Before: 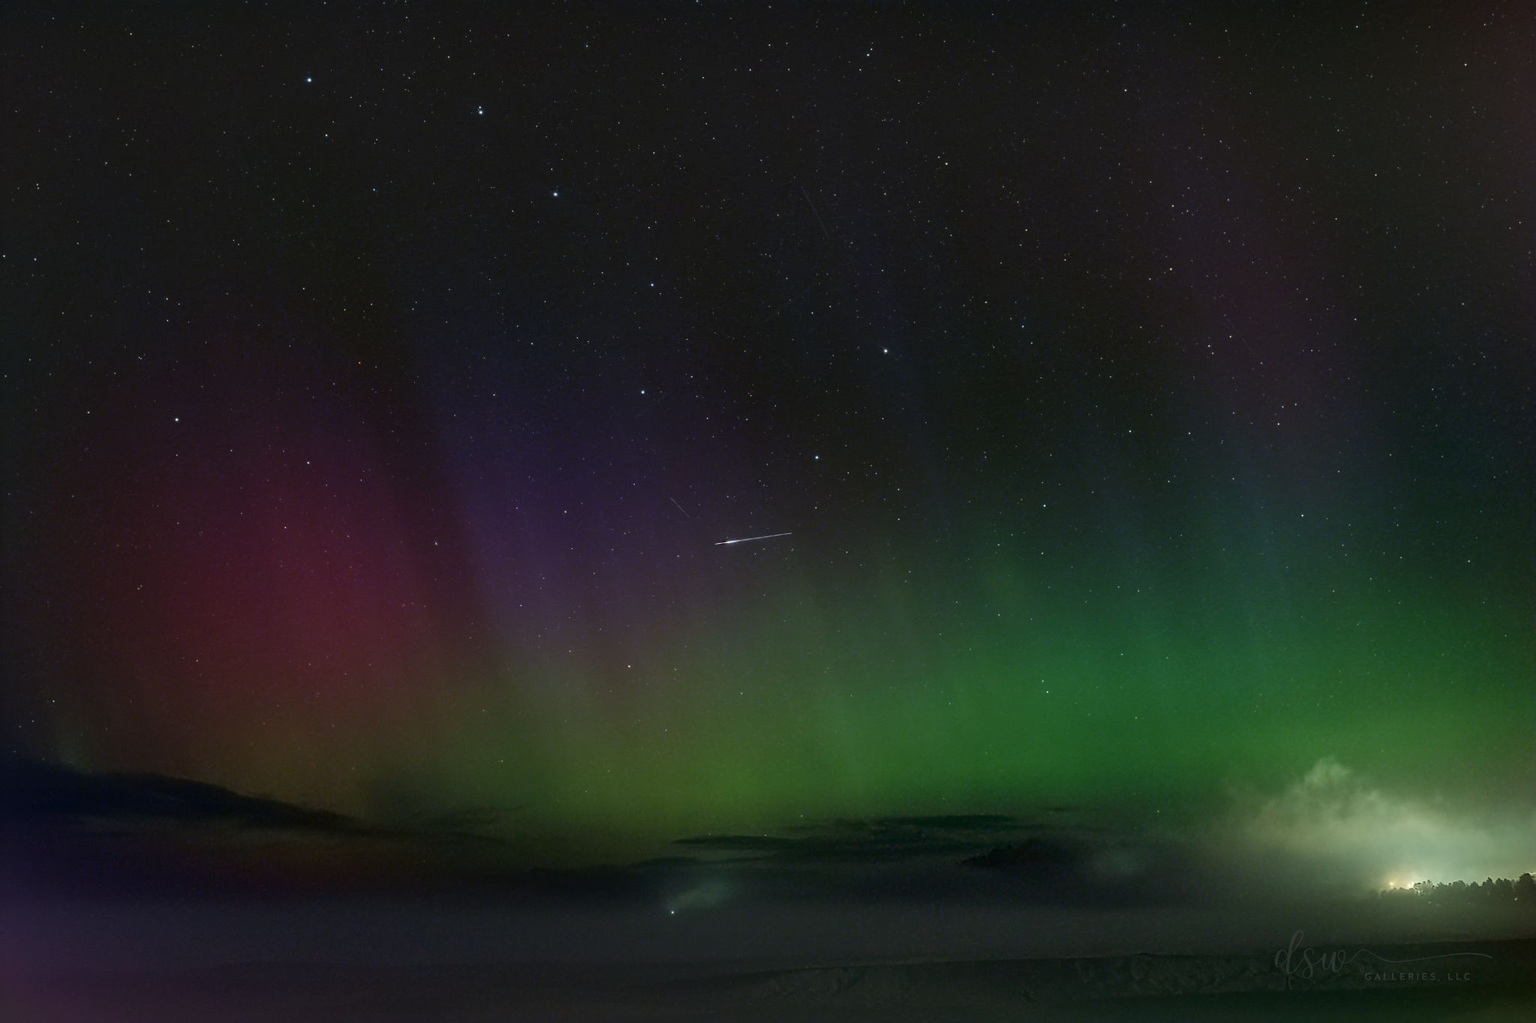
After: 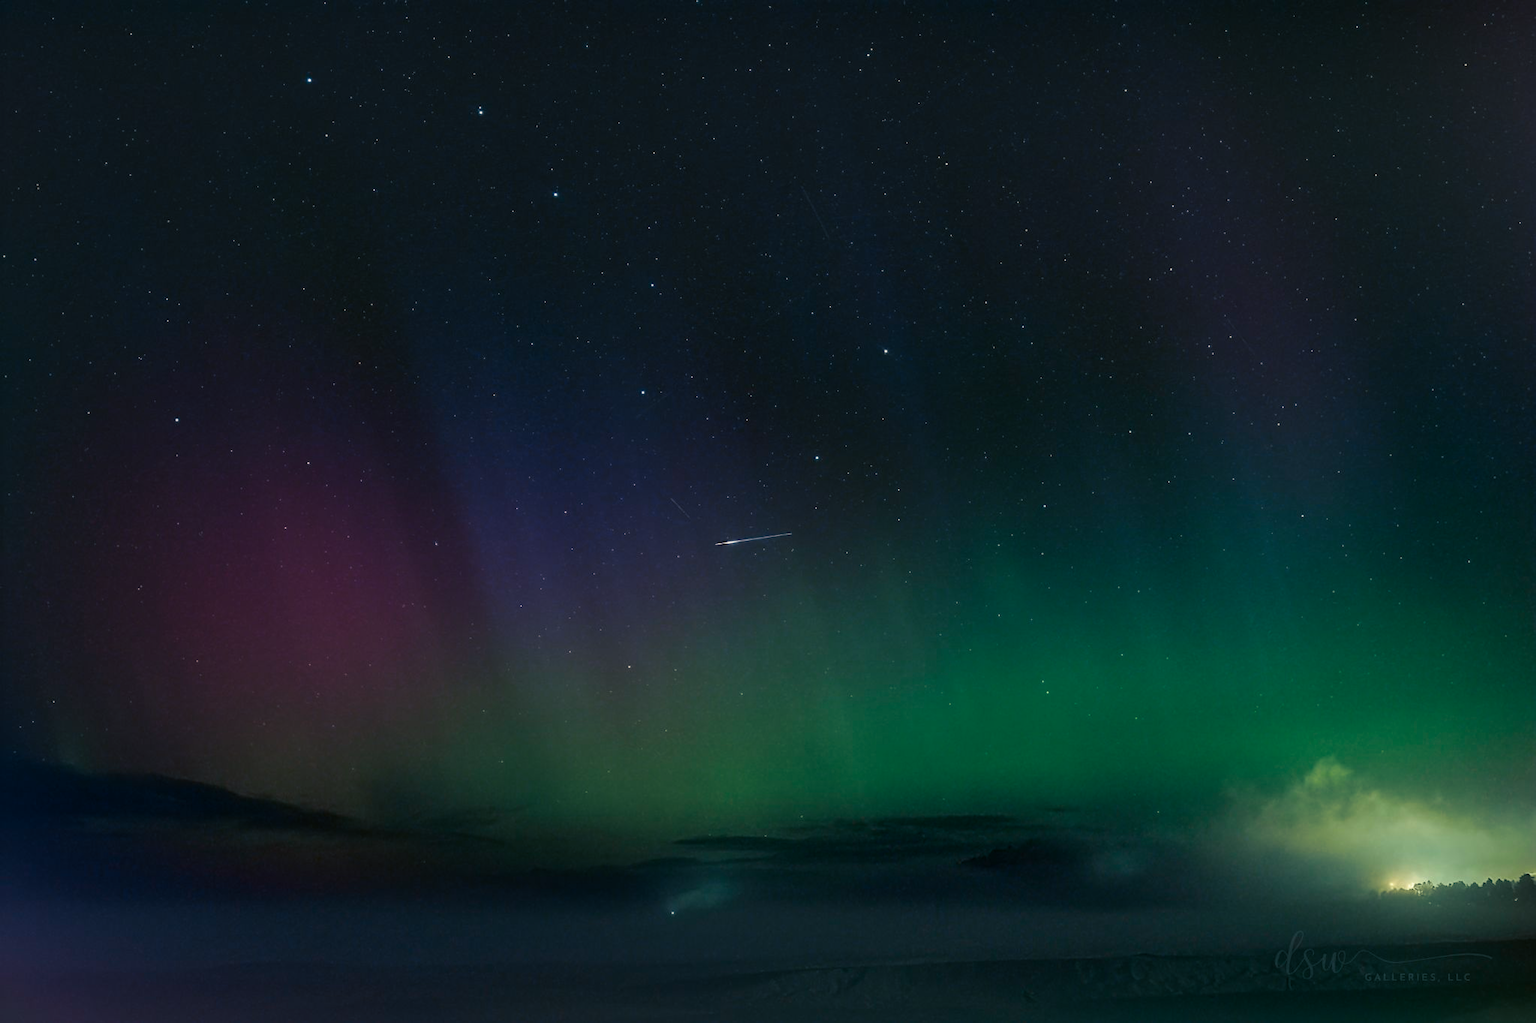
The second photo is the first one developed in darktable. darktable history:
color correction: saturation 1.34
split-toning: shadows › hue 216°, shadows › saturation 1, highlights › hue 57.6°, balance -33.4
